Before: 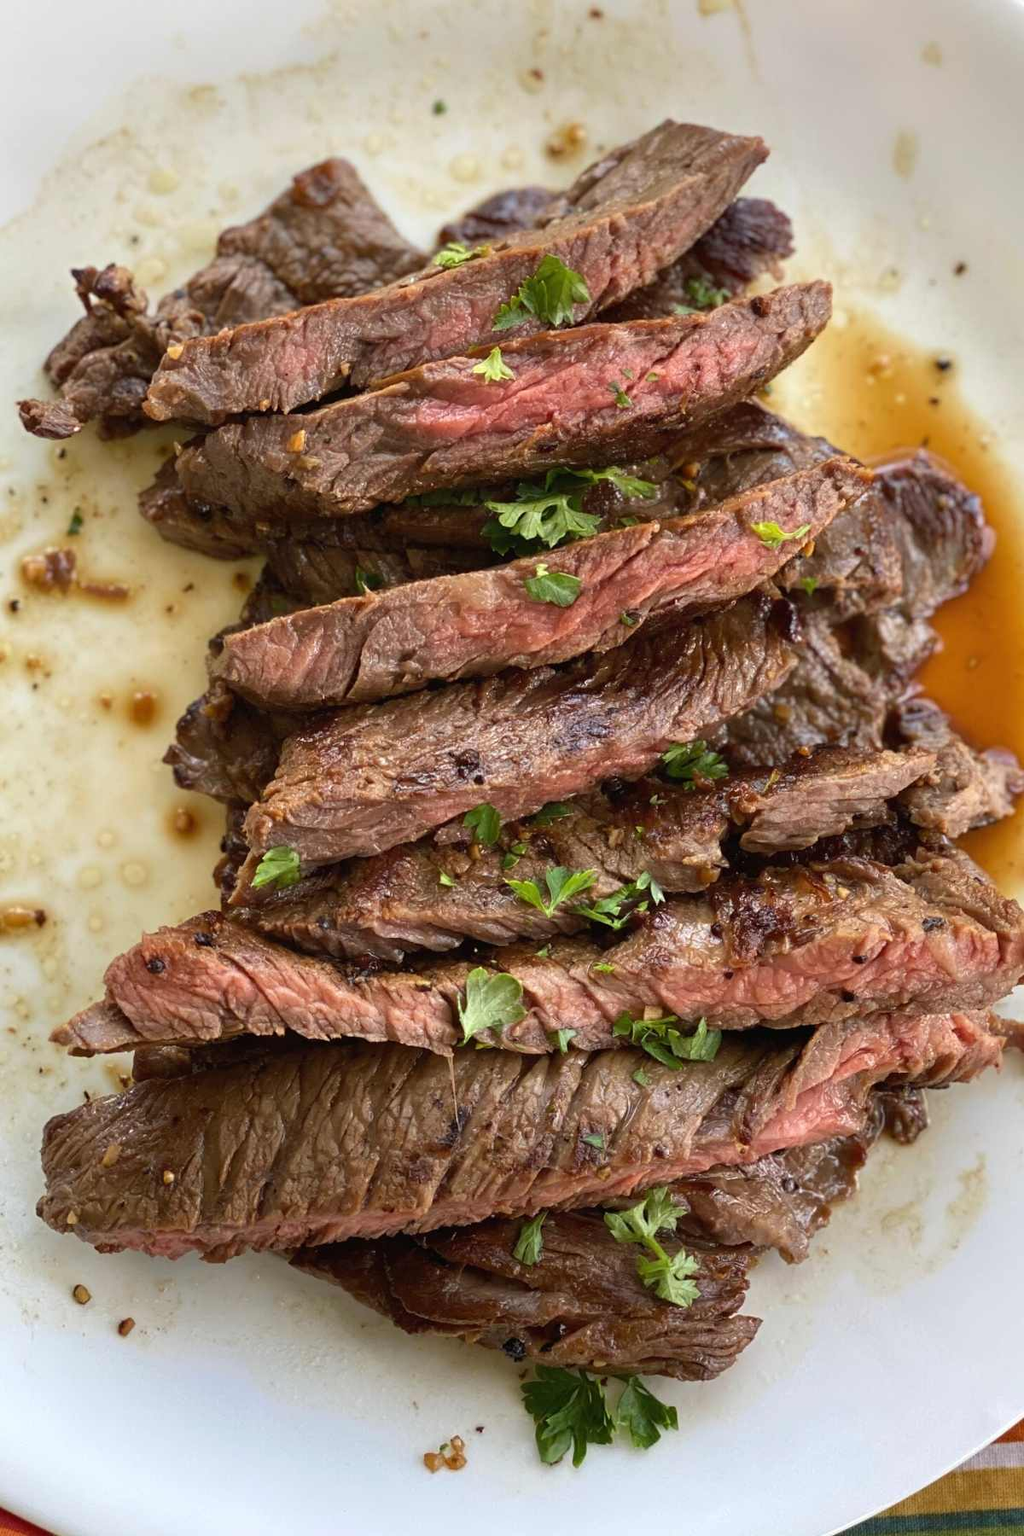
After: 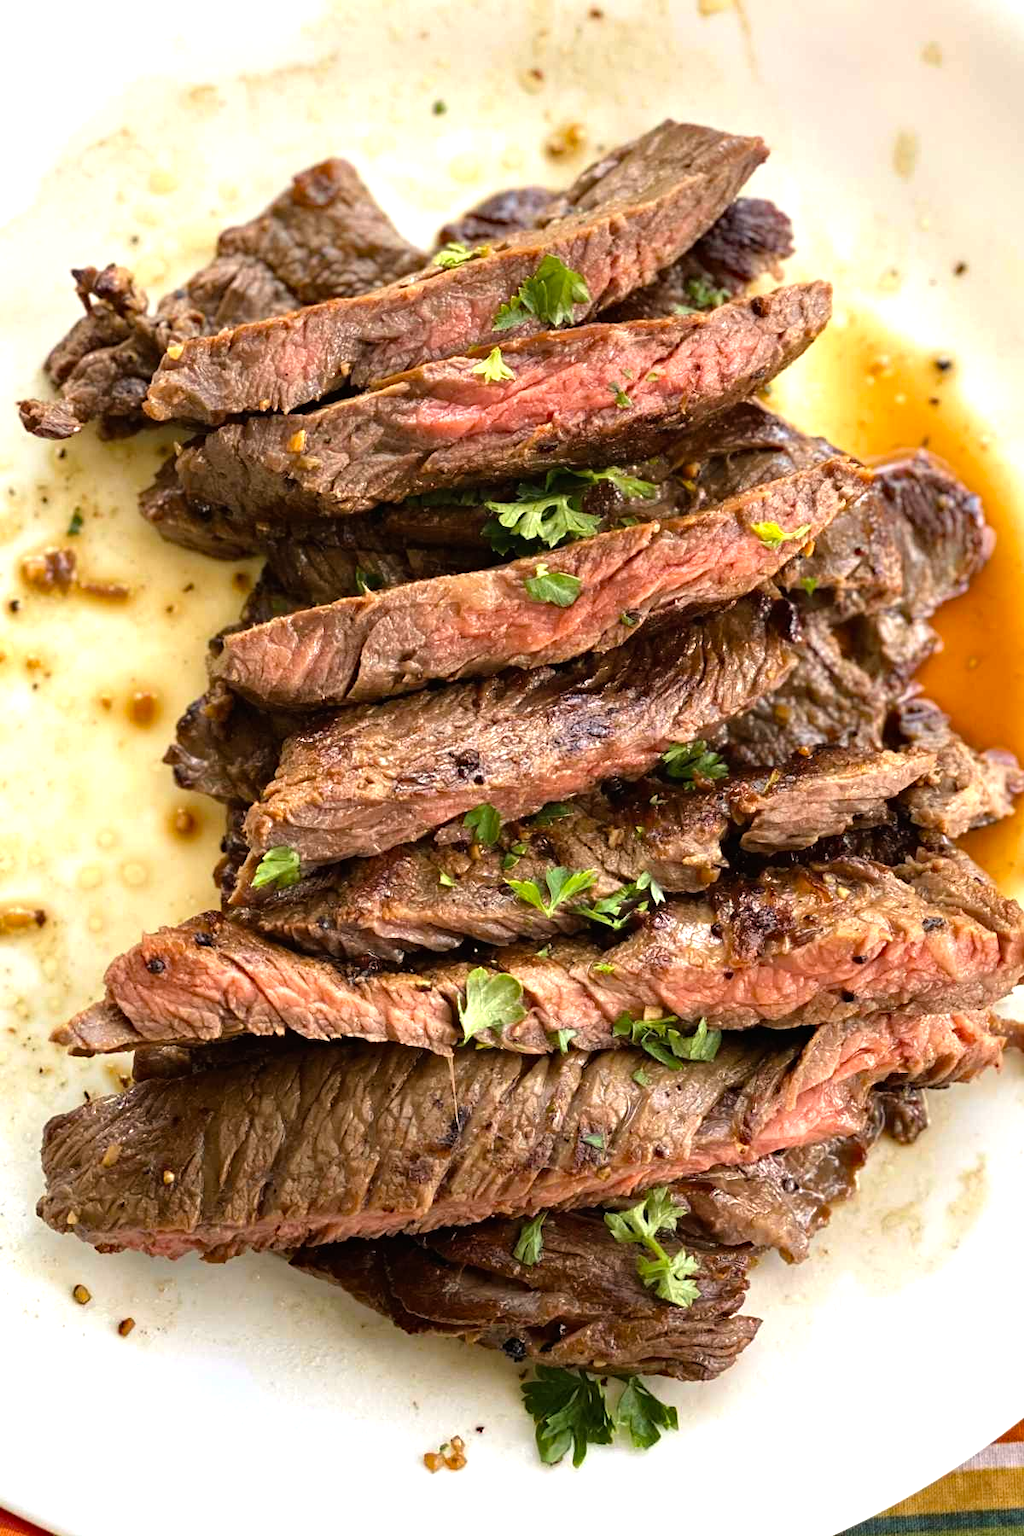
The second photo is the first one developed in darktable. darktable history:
haze removal: adaptive false
color calibration: output R [1.063, -0.012, -0.003, 0], output G [0, 1.022, 0.021, 0], output B [-0.079, 0.047, 1, 0], illuminant same as pipeline (D50), adaptation XYZ, x 0.346, y 0.358, temperature 5023.96 K
exposure: compensate exposure bias true, compensate highlight preservation false
tone equalizer: -8 EV -0.743 EV, -7 EV -0.673 EV, -6 EV -0.621 EV, -5 EV -0.402 EV, -3 EV 0.395 EV, -2 EV 0.6 EV, -1 EV 0.685 EV, +0 EV 0.746 EV
